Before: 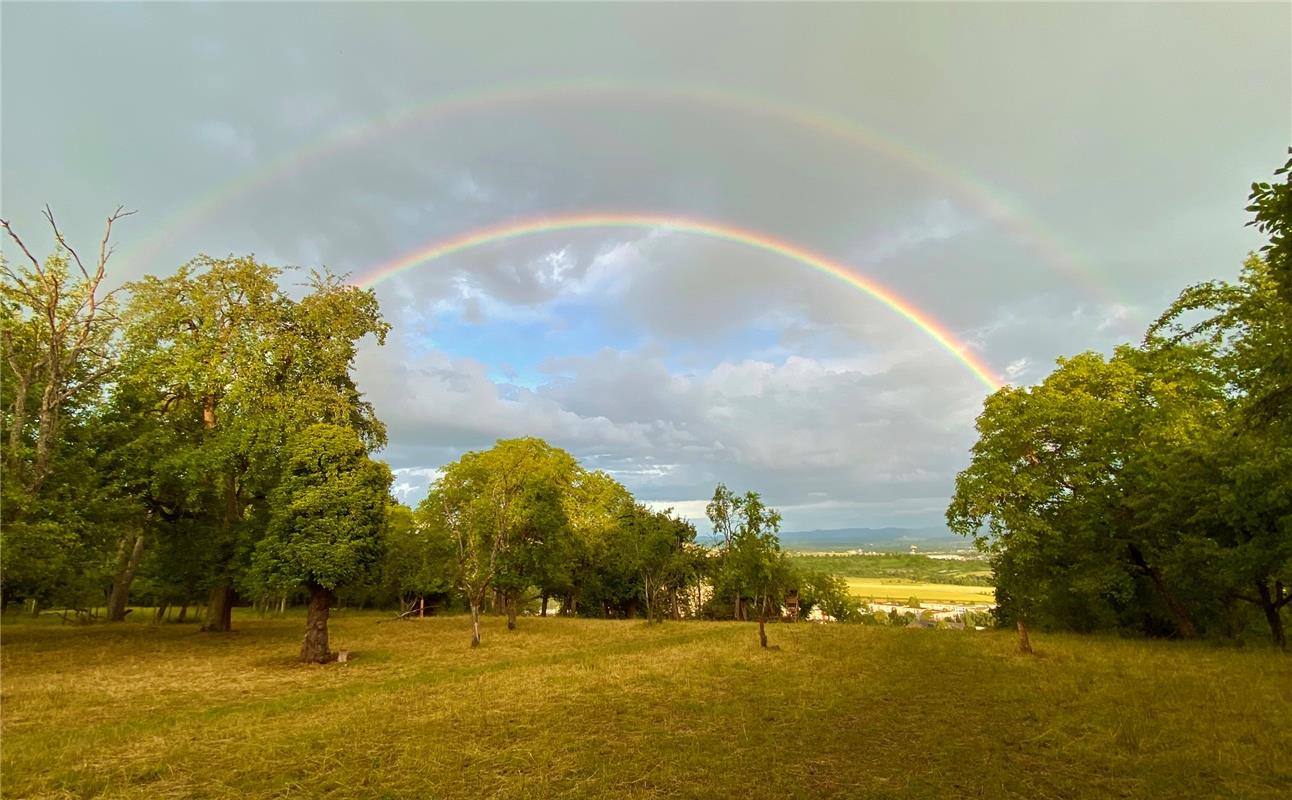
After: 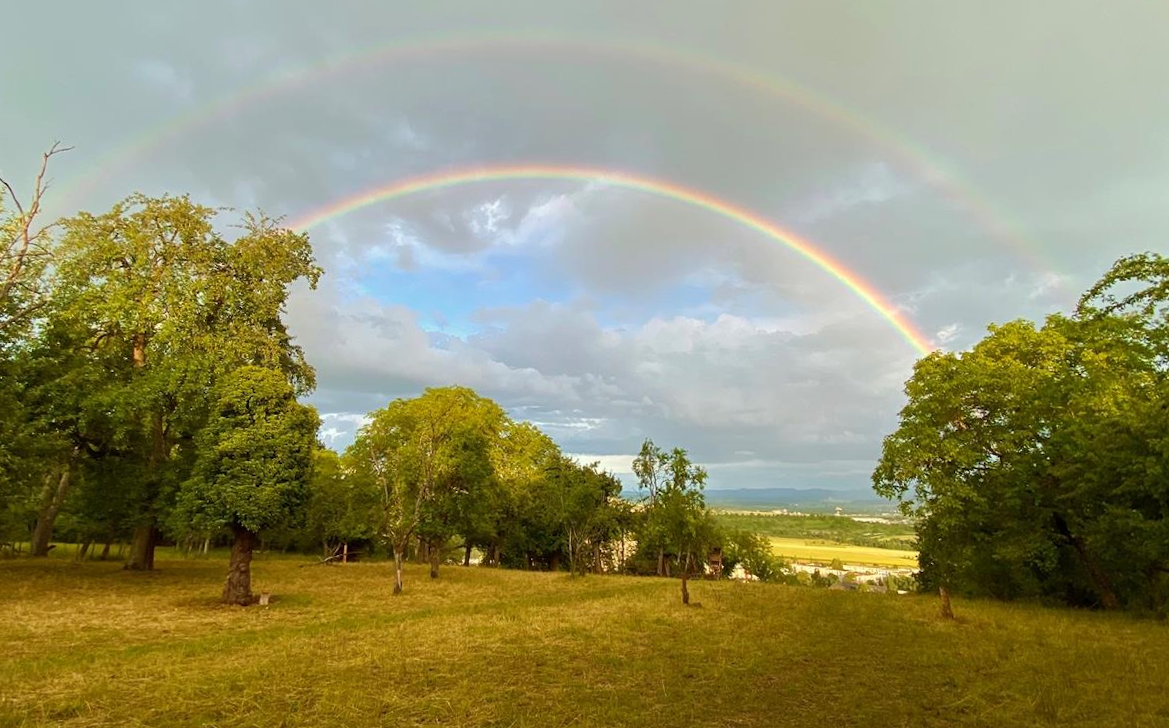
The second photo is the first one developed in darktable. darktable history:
crop and rotate: angle -1.9°, left 3.11%, top 3.583%, right 1.569%, bottom 0.469%
